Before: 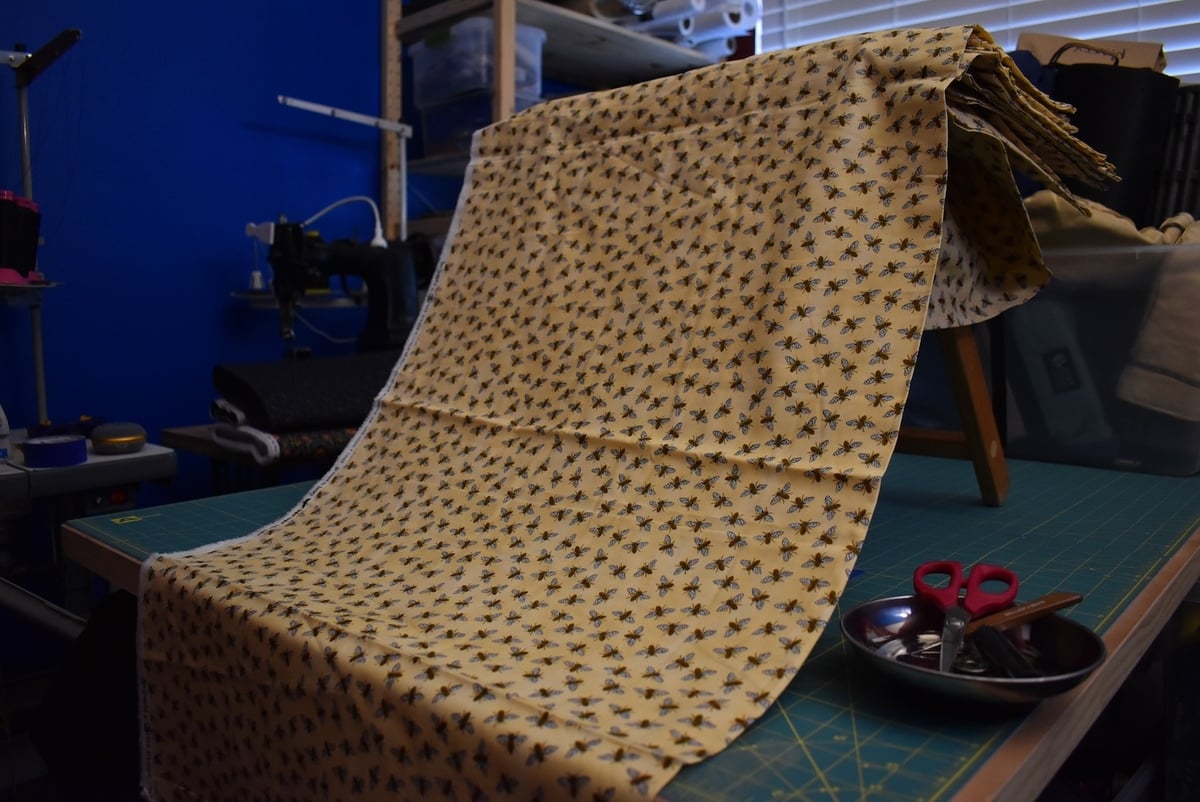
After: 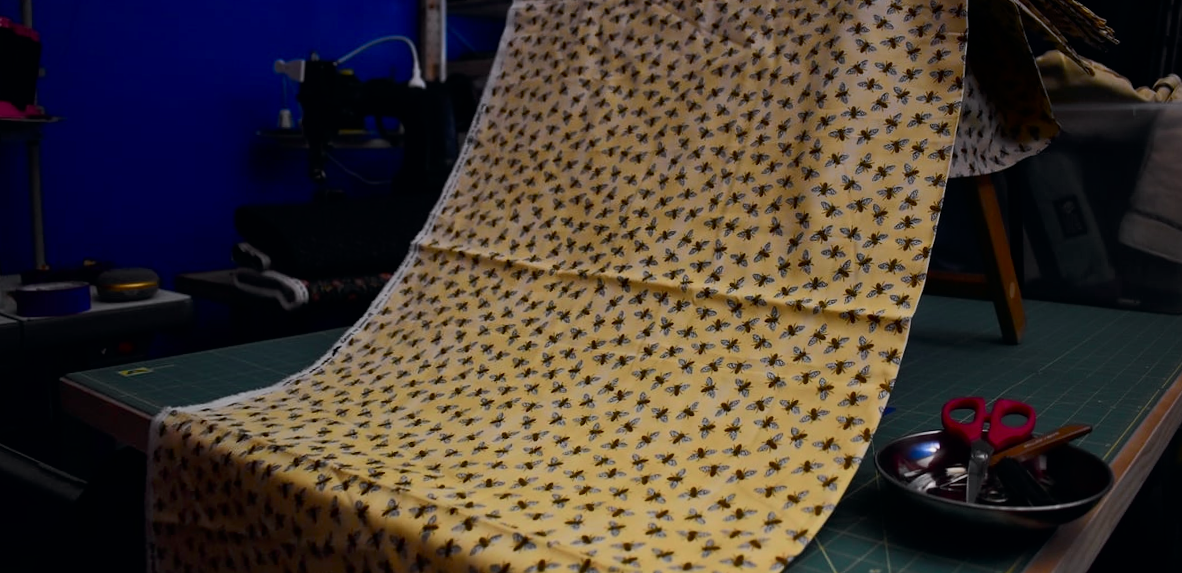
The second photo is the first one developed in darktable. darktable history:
crop and rotate: top 15.774%, bottom 5.506%
graduated density: hue 238.83°, saturation 50%
rotate and perspective: rotation -0.013°, lens shift (vertical) -0.027, lens shift (horizontal) 0.178, crop left 0.016, crop right 0.989, crop top 0.082, crop bottom 0.918
tone curve: curves: ch0 [(0, 0) (0.037, 0.011) (0.131, 0.108) (0.279, 0.279) (0.476, 0.554) (0.617, 0.693) (0.704, 0.77) (0.813, 0.852) (0.916, 0.924) (1, 0.993)]; ch1 [(0, 0) (0.318, 0.278) (0.444, 0.427) (0.493, 0.492) (0.508, 0.502) (0.534, 0.531) (0.562, 0.571) (0.626, 0.667) (0.746, 0.764) (1, 1)]; ch2 [(0, 0) (0.316, 0.292) (0.381, 0.37) (0.423, 0.448) (0.476, 0.492) (0.502, 0.498) (0.522, 0.518) (0.533, 0.532) (0.586, 0.631) (0.634, 0.663) (0.7, 0.7) (0.861, 0.808) (1, 0.951)], color space Lab, independent channels, preserve colors none
